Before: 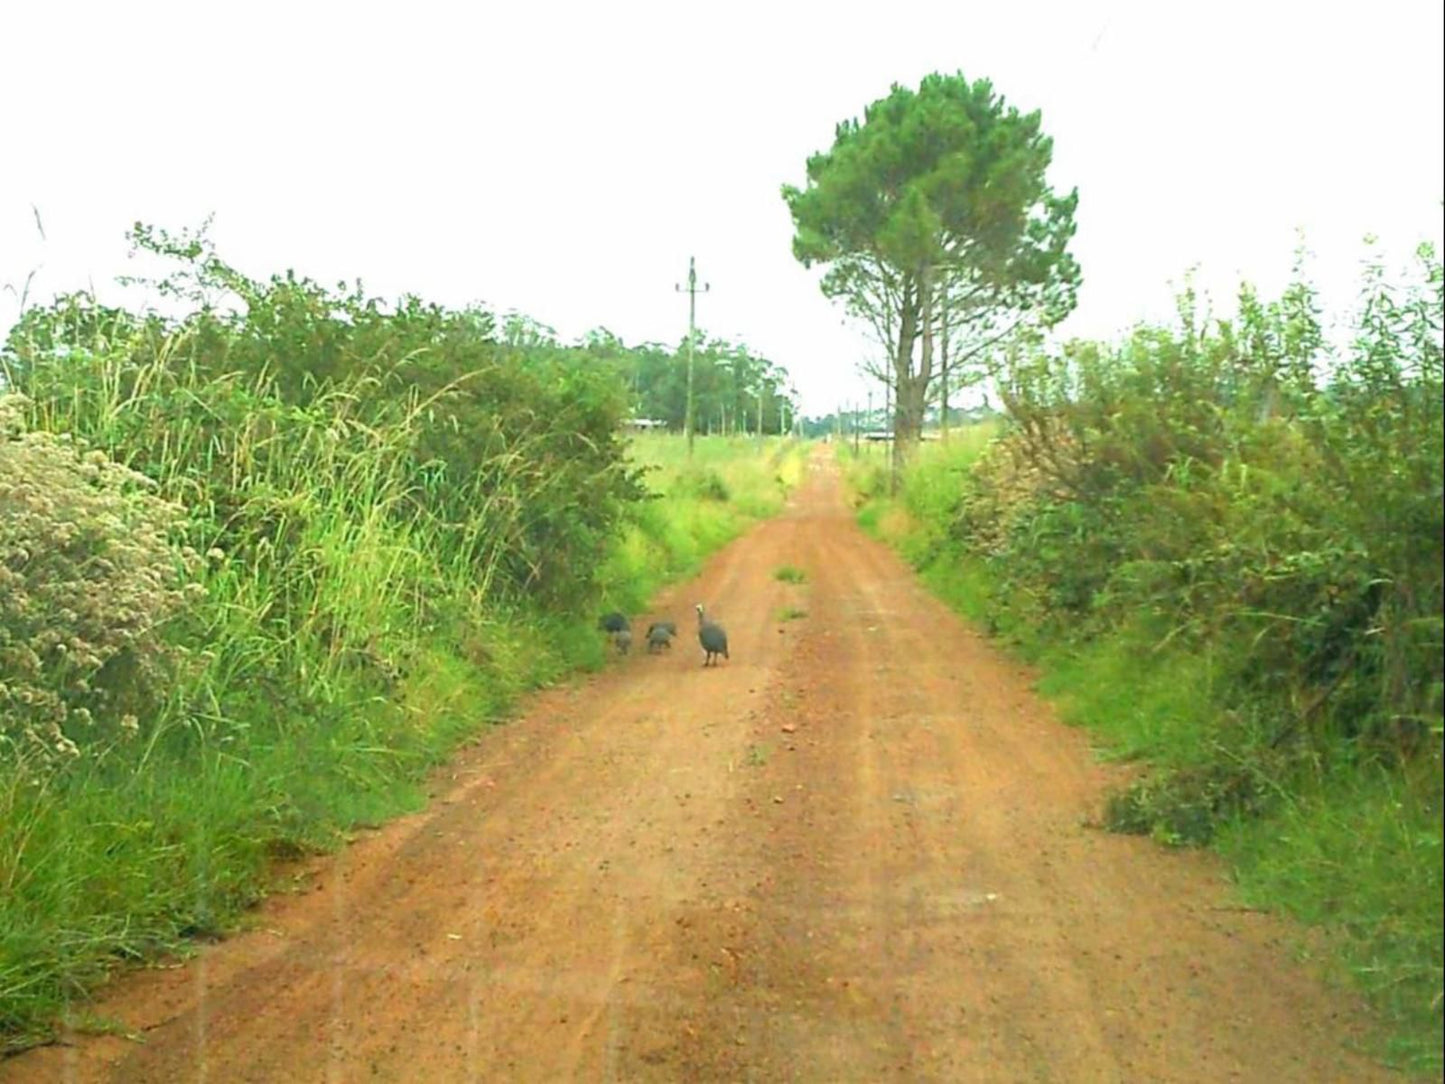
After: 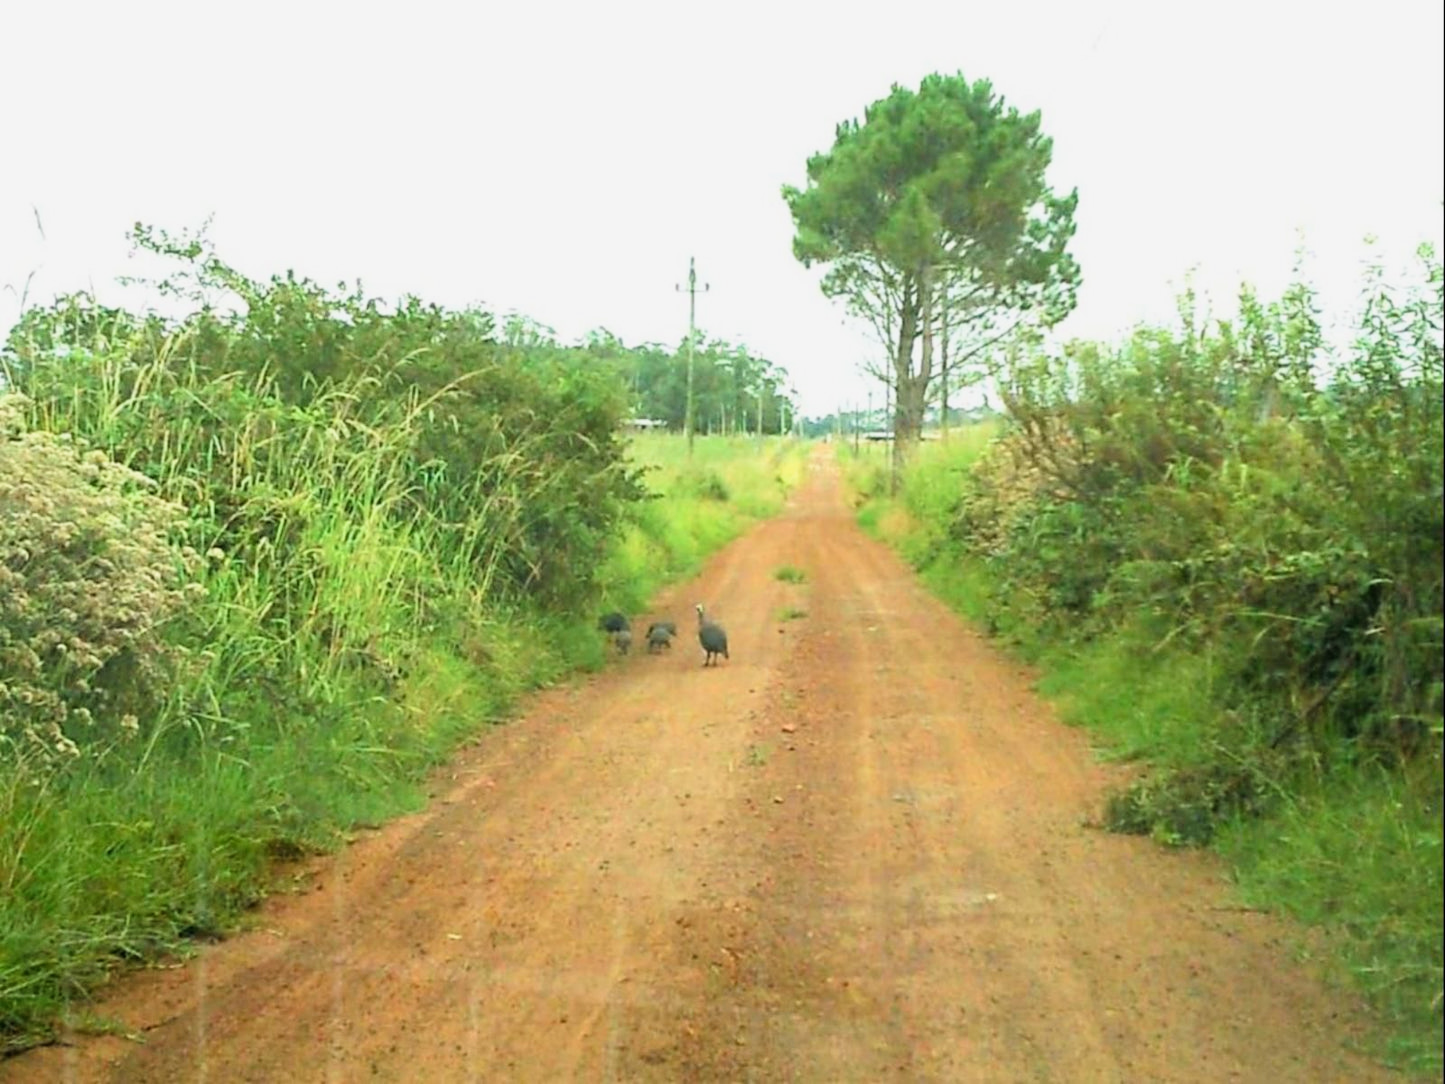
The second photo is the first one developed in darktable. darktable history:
filmic rgb: black relative exposure -8.1 EV, white relative exposure 3.01 EV, hardness 5.36, contrast 1.236
